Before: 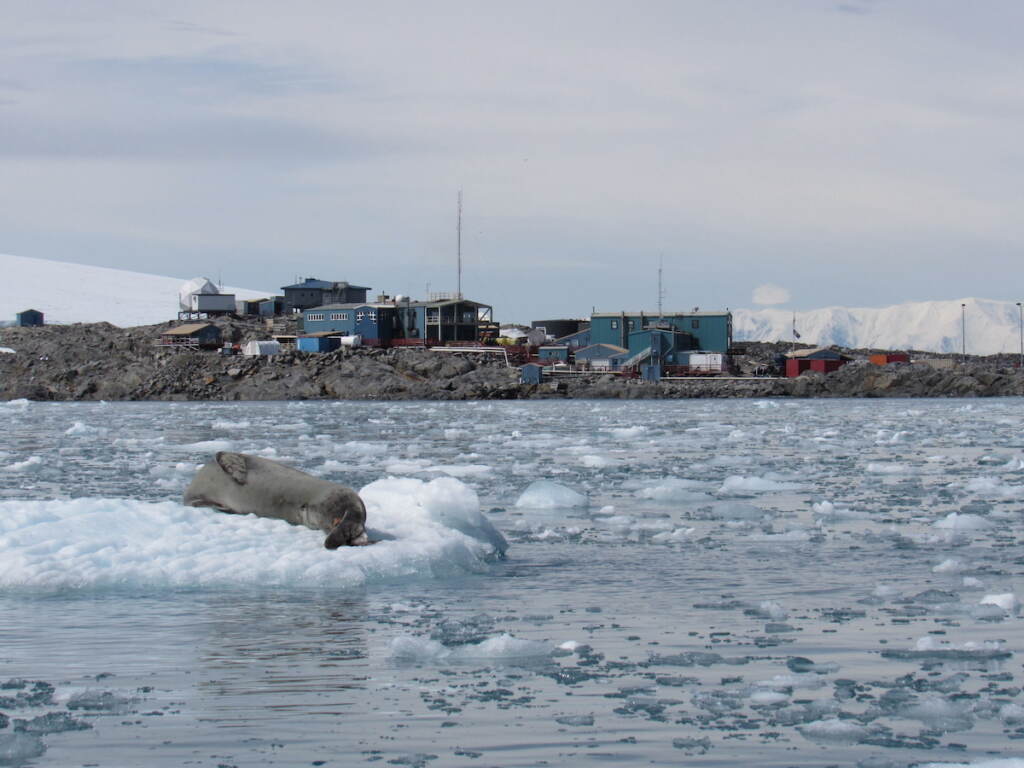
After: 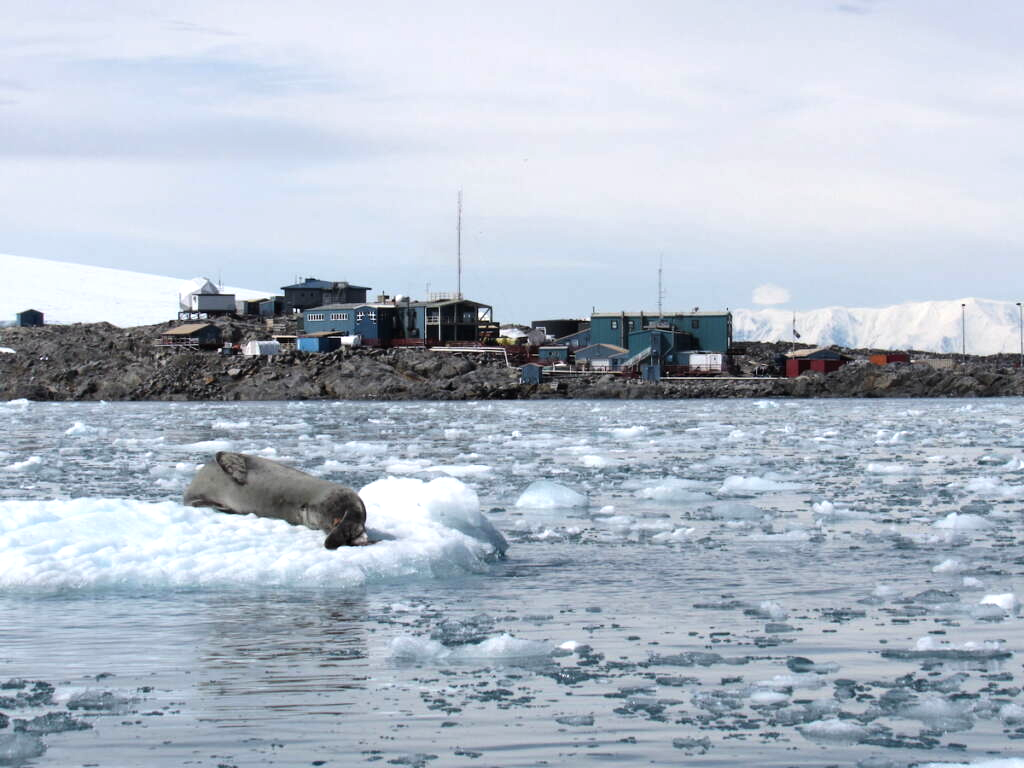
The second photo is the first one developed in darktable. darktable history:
tone equalizer: -8 EV -0.753 EV, -7 EV -0.672 EV, -6 EV -0.589 EV, -5 EV -0.368 EV, -3 EV 0.376 EV, -2 EV 0.6 EV, -1 EV 0.693 EV, +0 EV 0.751 EV, edges refinement/feathering 500, mask exposure compensation -1.57 EV, preserve details no
